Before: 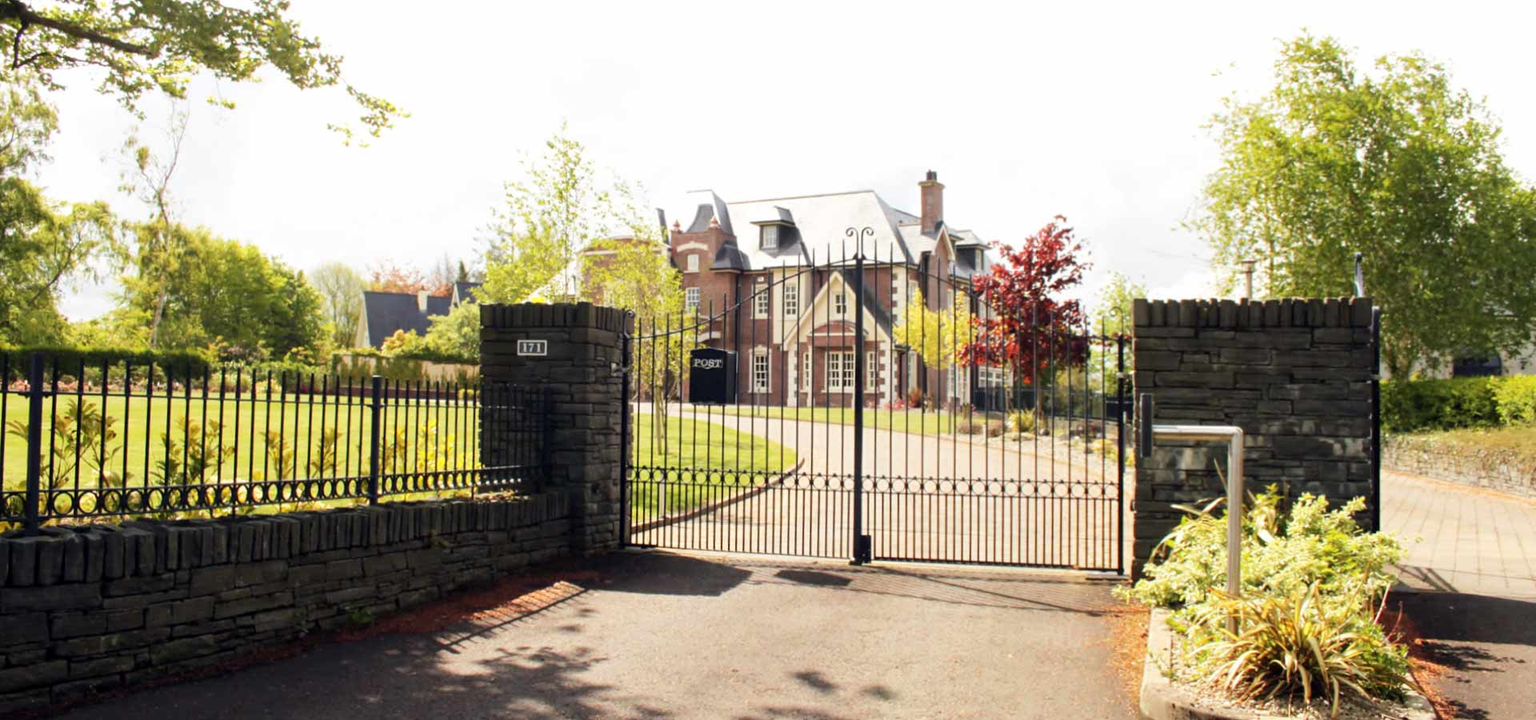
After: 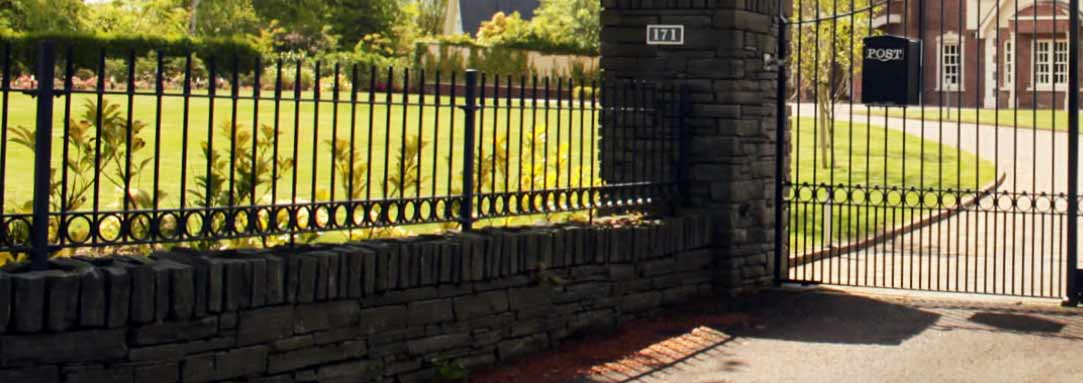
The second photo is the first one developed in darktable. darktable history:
shadows and highlights: shadows 5, soften with gaussian
contrast brightness saturation: contrast 0.03, brightness -0.04
crop: top 44.483%, right 43.593%, bottom 12.892%
